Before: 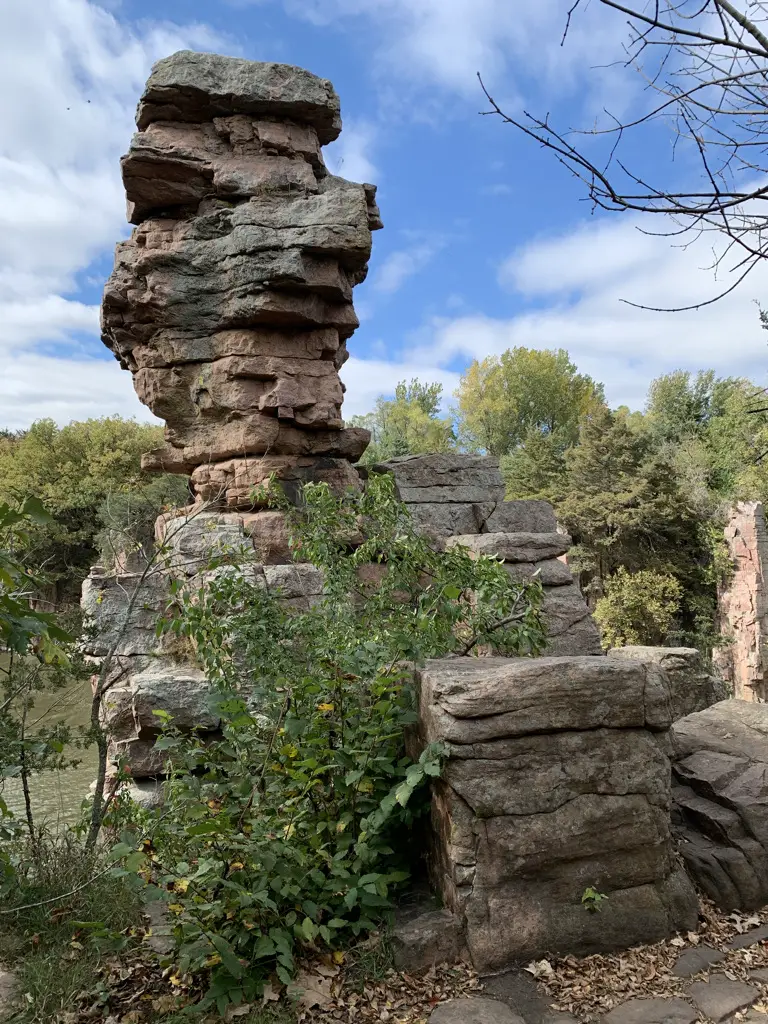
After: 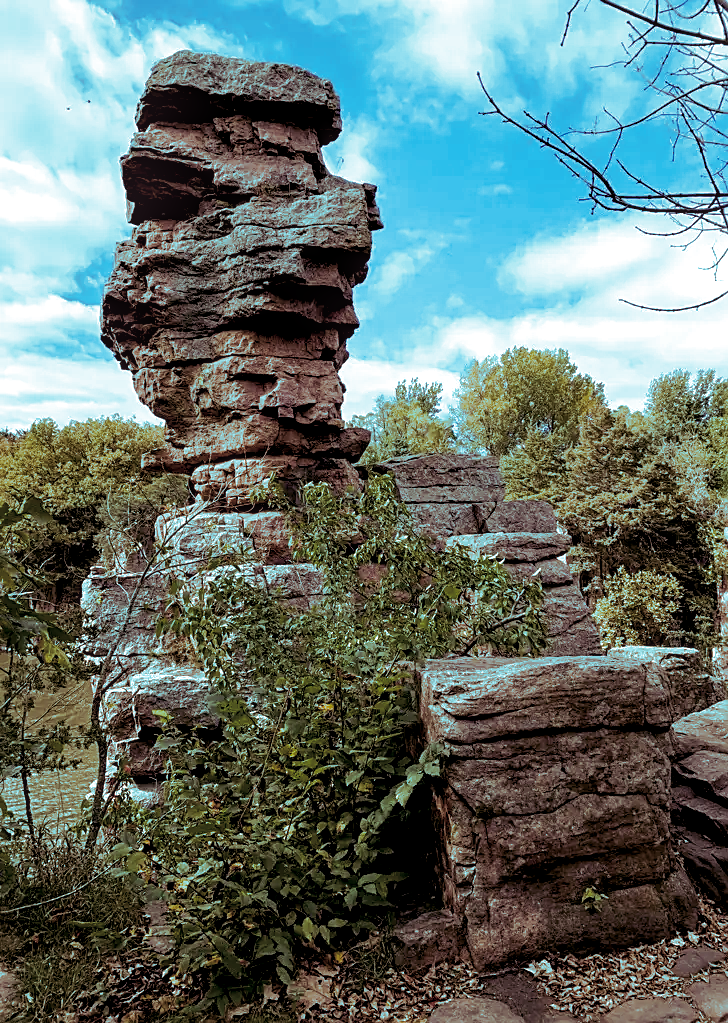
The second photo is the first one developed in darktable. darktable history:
color balance rgb: shadows lift › luminance -9.41%, highlights gain › luminance 17.6%, global offset › luminance -1.45%, perceptual saturation grading › highlights -17.77%, perceptual saturation grading › mid-tones 33.1%, perceptual saturation grading › shadows 50.52%, global vibrance 24.22%
color zones: curves: ch0 [(0, 0.613) (0.01, 0.613) (0.245, 0.448) (0.498, 0.529) (0.642, 0.665) (0.879, 0.777) (0.99, 0.613)]; ch1 [(0, 0) (0.143, 0) (0.286, 0) (0.429, 0) (0.571, 0) (0.714, 0) (0.857, 0)], mix -93.41%
split-toning: shadows › hue 327.6°, highlights › hue 198°, highlights › saturation 0.55, balance -21.25, compress 0%
local contrast: on, module defaults
crop and rotate: right 5.167%
sharpen: on, module defaults
